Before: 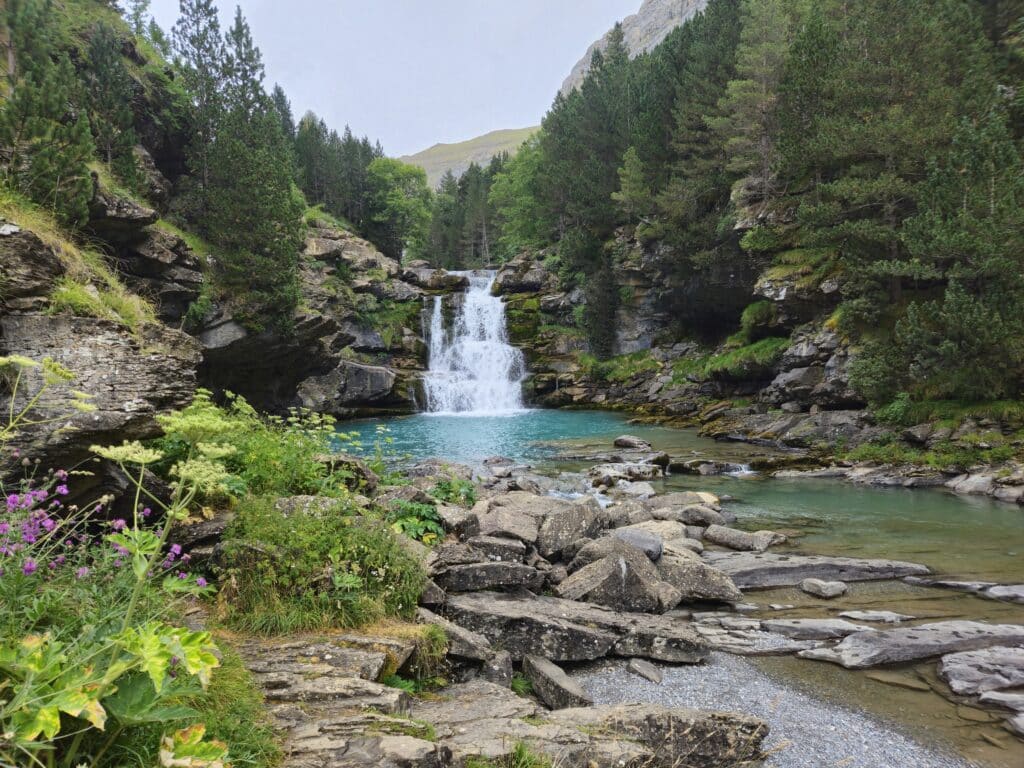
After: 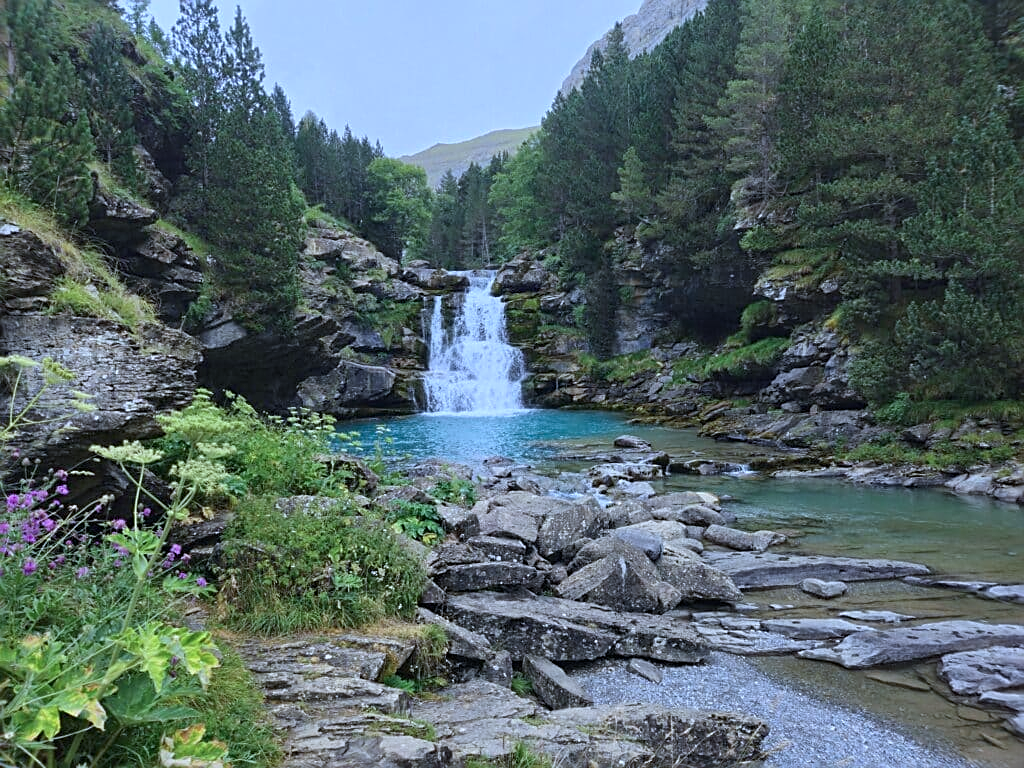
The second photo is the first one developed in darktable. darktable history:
sharpen: amount 0.55
levels: mode automatic
exposure: exposure -0.151 EV, compensate highlight preservation false
color calibration: illuminant custom, x 0.39, y 0.392, temperature 3856.94 K
